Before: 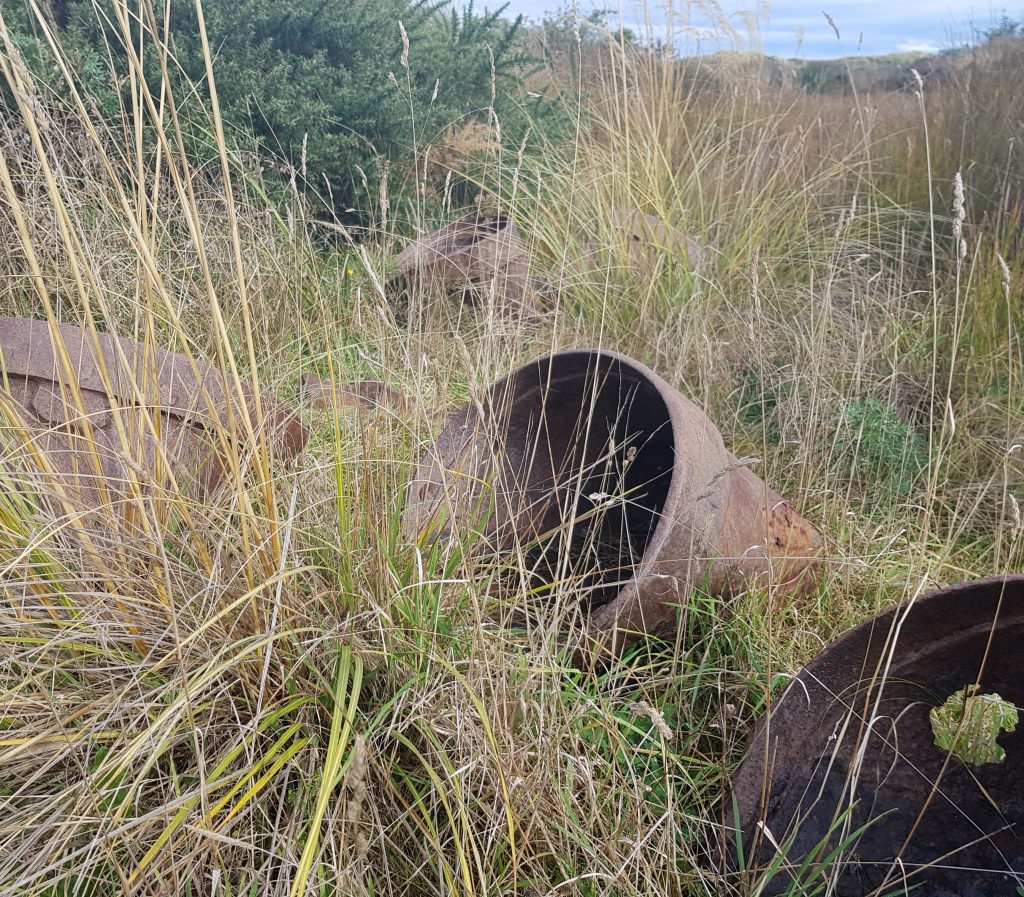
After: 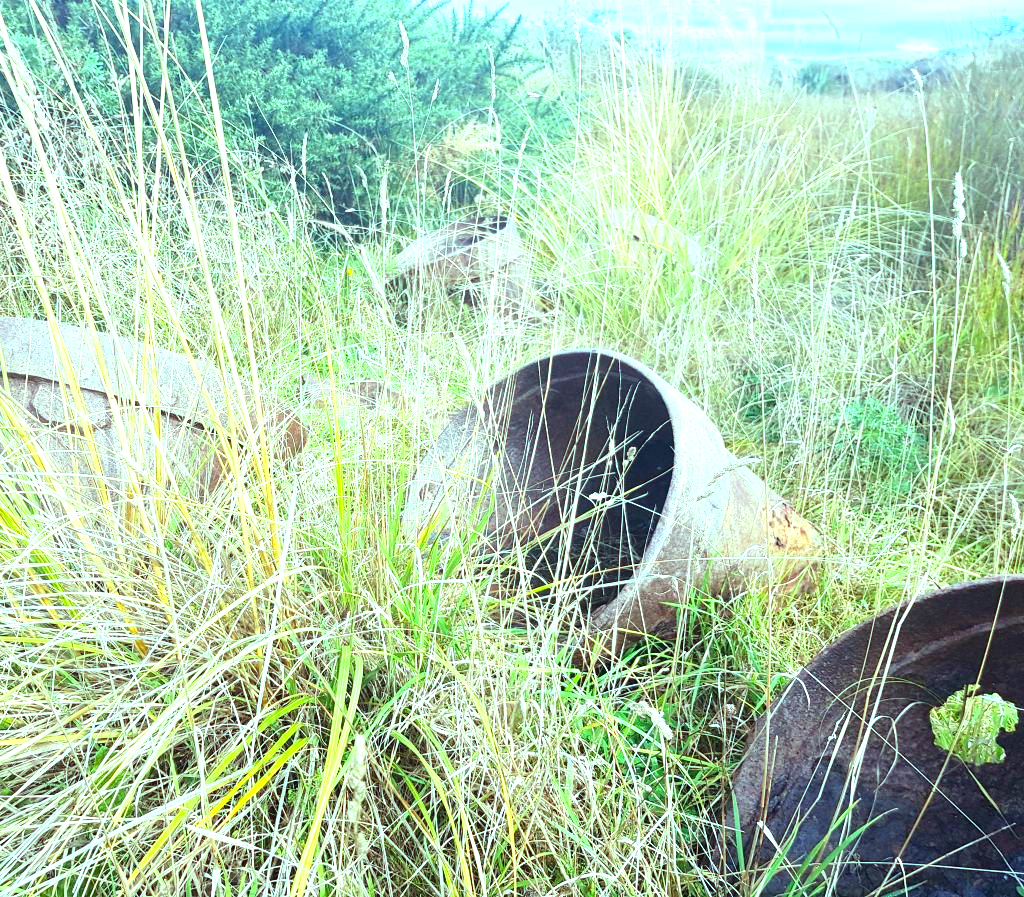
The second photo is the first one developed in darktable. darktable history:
contrast brightness saturation: contrast 0.09, saturation 0.28
exposure: black level correction 0, exposure 1.45 EV, compensate exposure bias true, compensate highlight preservation false
color balance: mode lift, gamma, gain (sRGB), lift [0.997, 0.979, 1.021, 1.011], gamma [1, 1.084, 0.916, 0.998], gain [1, 0.87, 1.13, 1.101], contrast 4.55%, contrast fulcrum 38.24%, output saturation 104.09%
